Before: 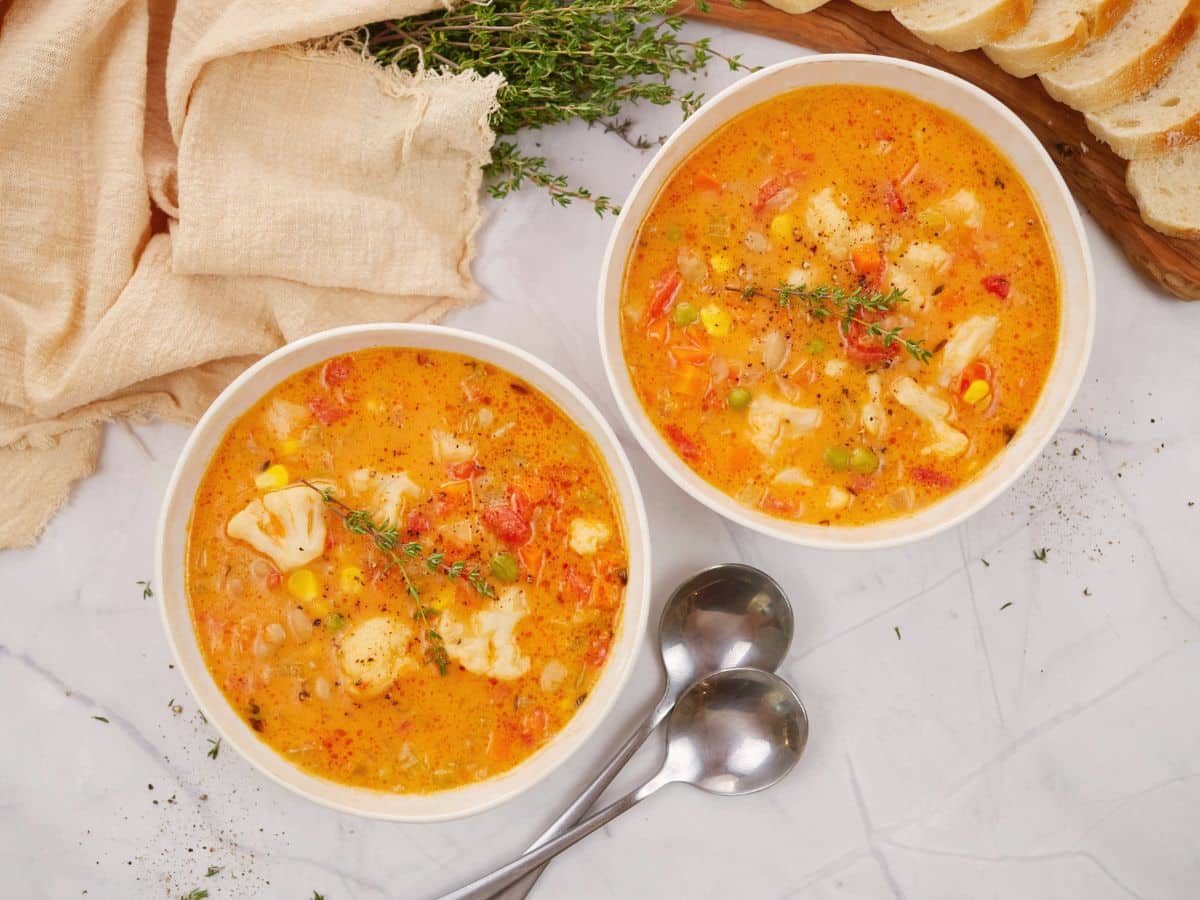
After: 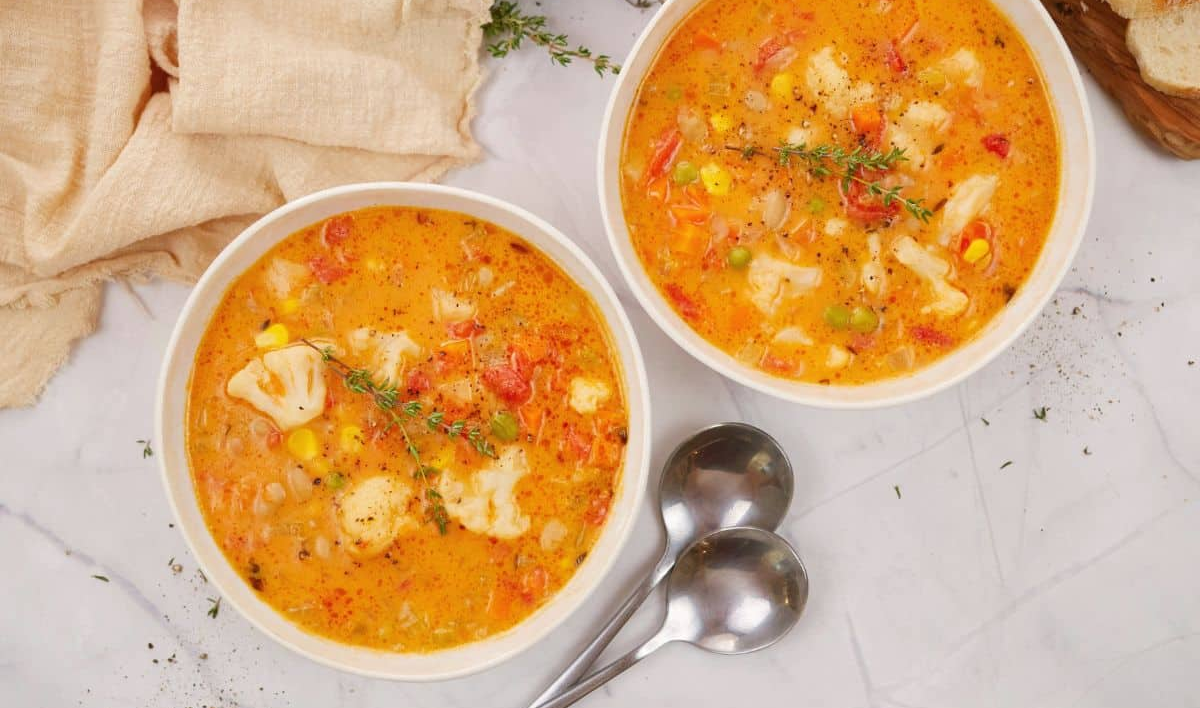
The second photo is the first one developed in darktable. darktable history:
crop and rotate: top 15.774%, bottom 5.506%
white balance: emerald 1
